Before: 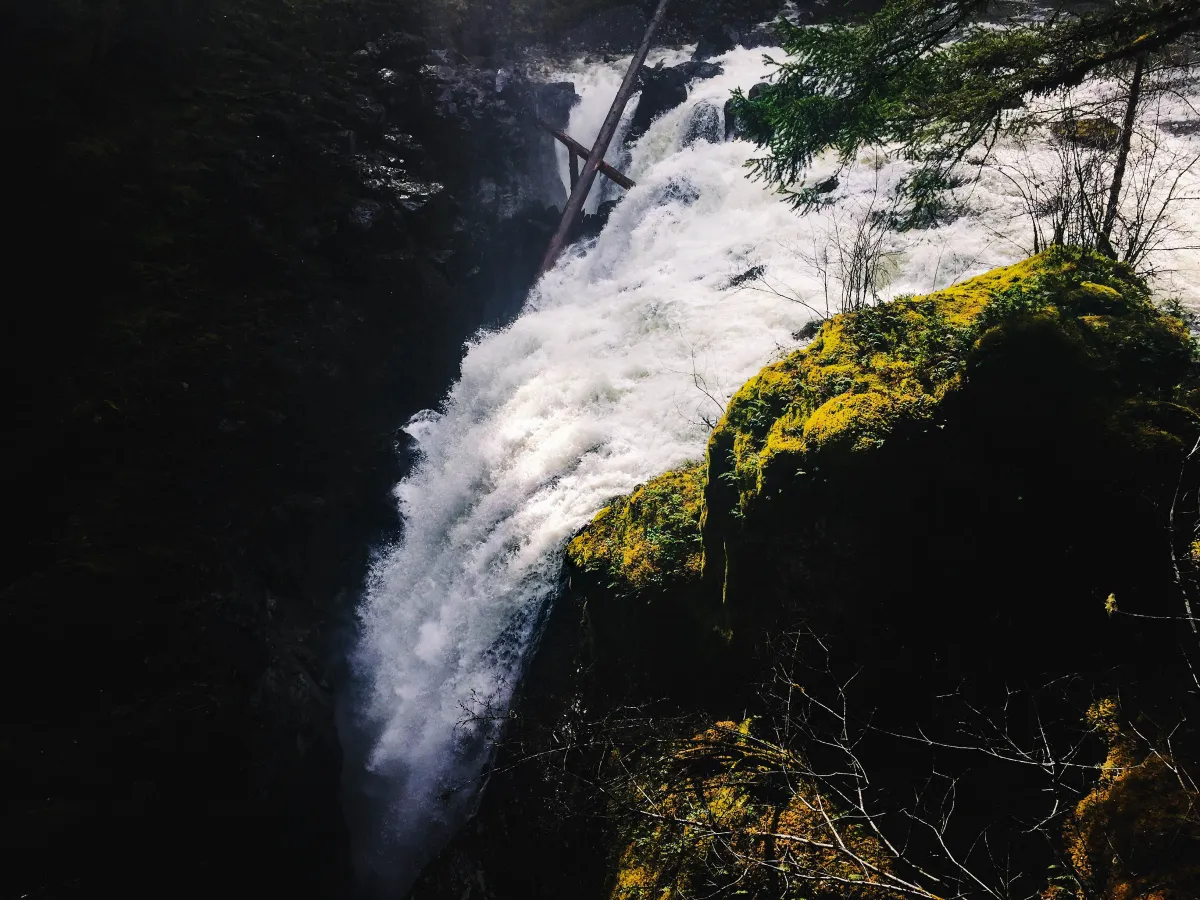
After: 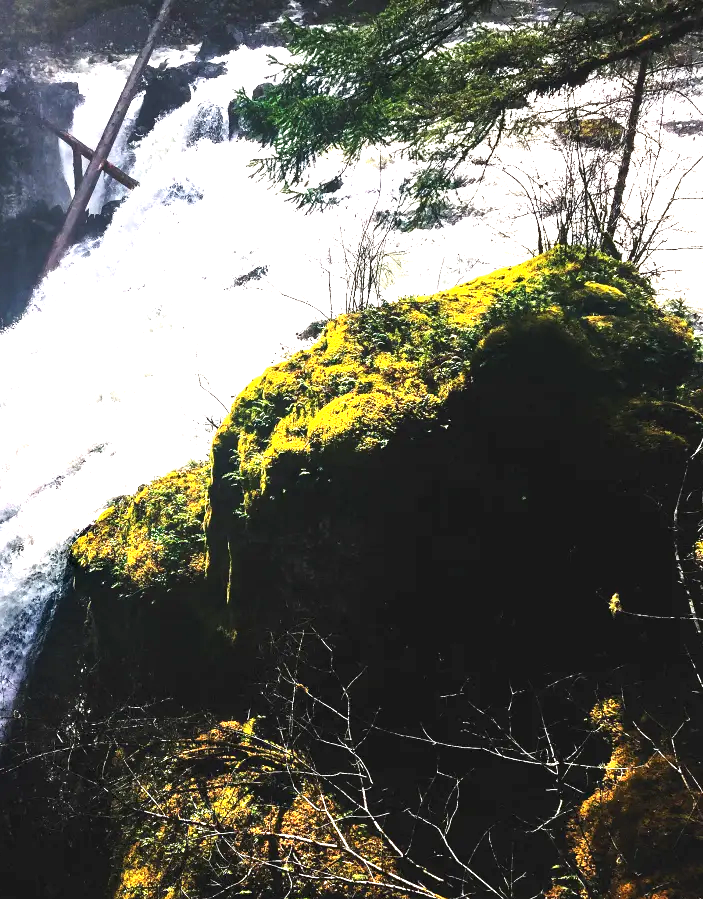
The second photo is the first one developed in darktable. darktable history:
exposure: black level correction 0, exposure 1.5 EV, compensate highlight preservation false
crop: left 41.402%
